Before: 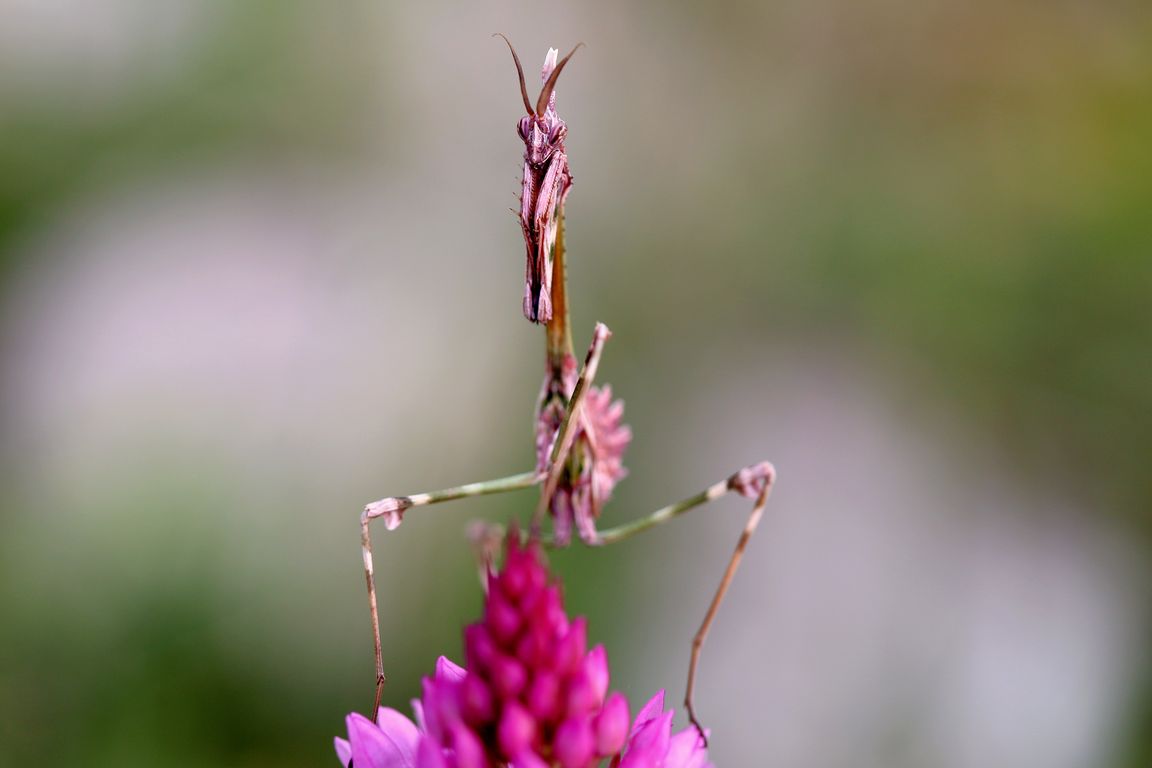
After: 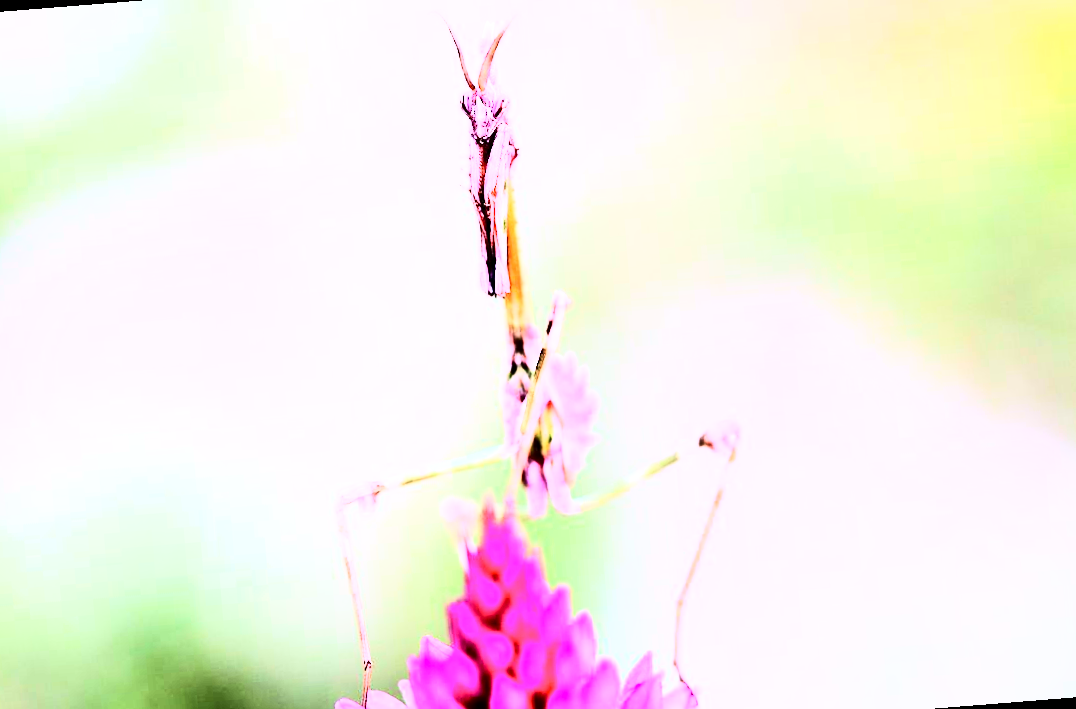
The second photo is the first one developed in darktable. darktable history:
exposure: black level correction 0, exposure 1.5 EV, compensate exposure bias true, compensate highlight preservation false
color calibration: output R [1.063, -0.012, -0.003, 0], output B [-0.079, 0.047, 1, 0], illuminant custom, x 0.389, y 0.387, temperature 3838.64 K
contrast brightness saturation: contrast 0.28
rotate and perspective: rotation -4.57°, crop left 0.054, crop right 0.944, crop top 0.087, crop bottom 0.914
rgb curve: curves: ch0 [(0, 0) (0.21, 0.15) (0.24, 0.21) (0.5, 0.75) (0.75, 0.96) (0.89, 0.99) (1, 1)]; ch1 [(0, 0.02) (0.21, 0.13) (0.25, 0.2) (0.5, 0.67) (0.75, 0.9) (0.89, 0.97) (1, 1)]; ch2 [(0, 0.02) (0.21, 0.13) (0.25, 0.2) (0.5, 0.67) (0.75, 0.9) (0.89, 0.97) (1, 1)], compensate middle gray true
